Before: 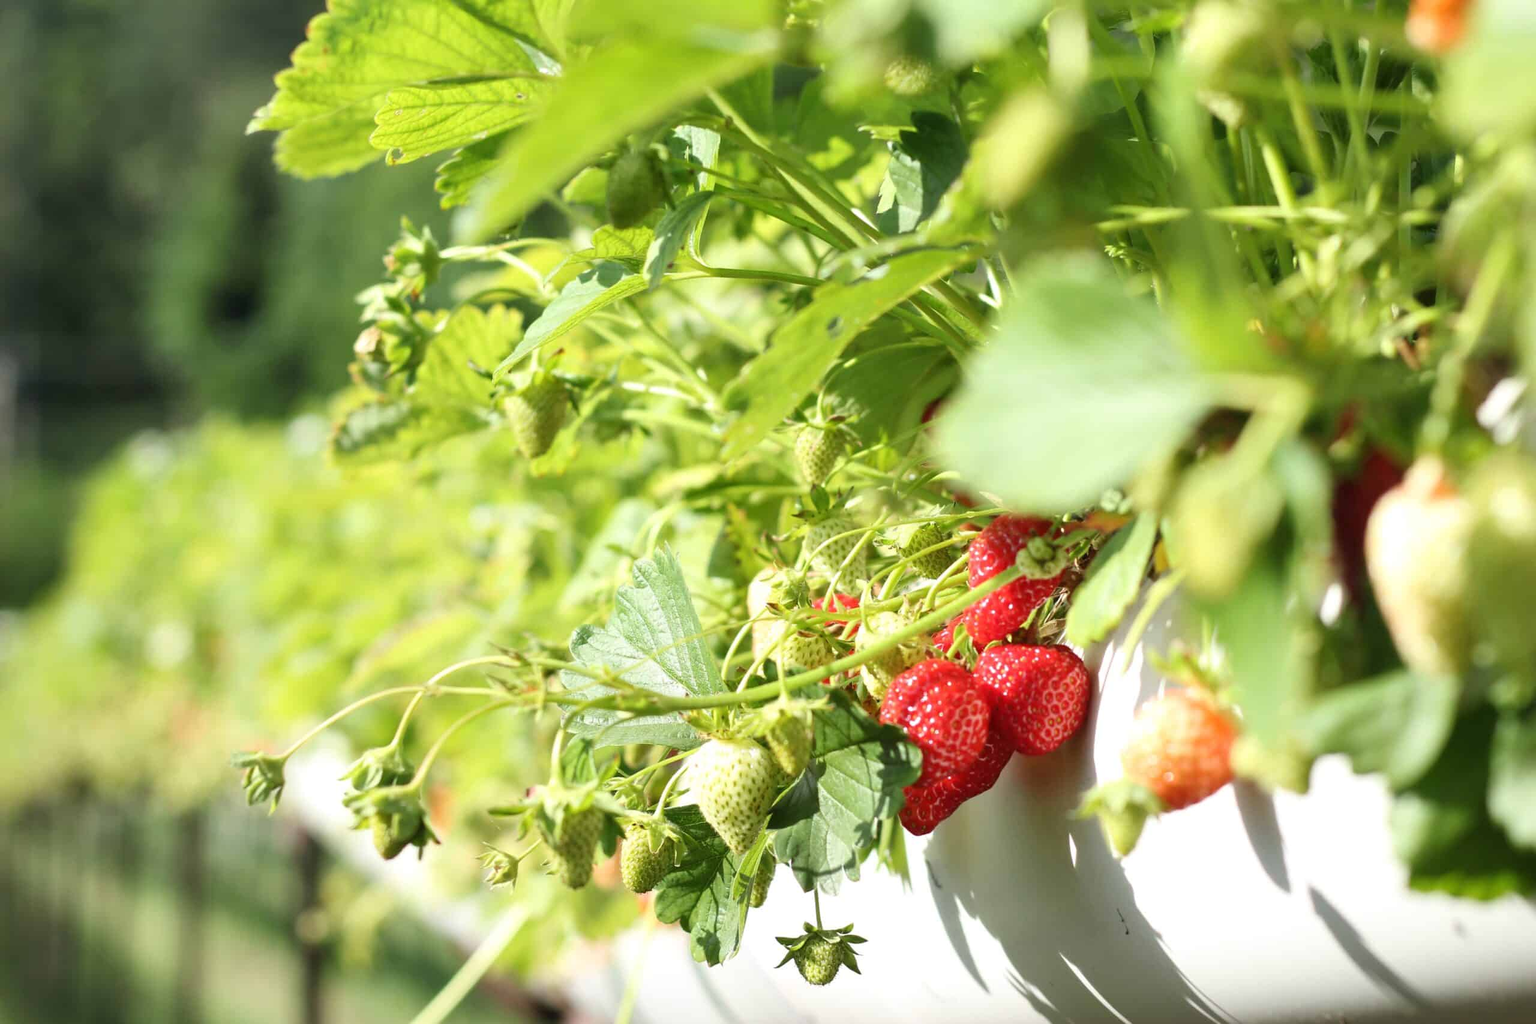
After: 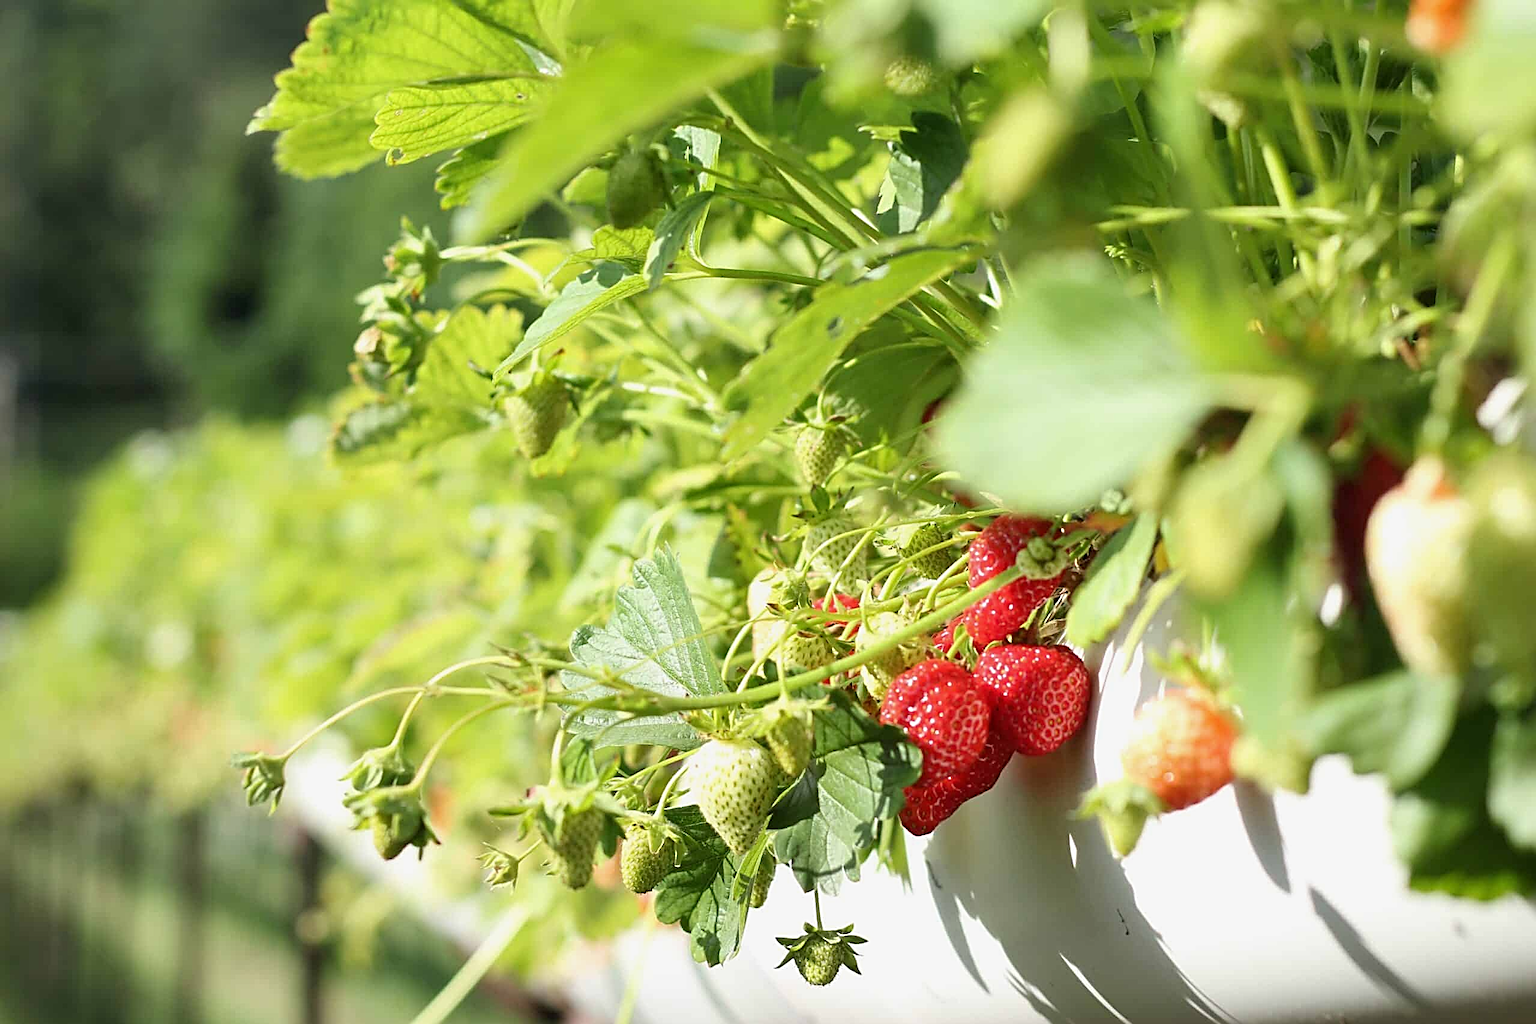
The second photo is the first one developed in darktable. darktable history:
sharpen: radius 2.845, amount 0.707
exposure: black level correction 0.001, exposure -0.121 EV, compensate highlight preservation false
